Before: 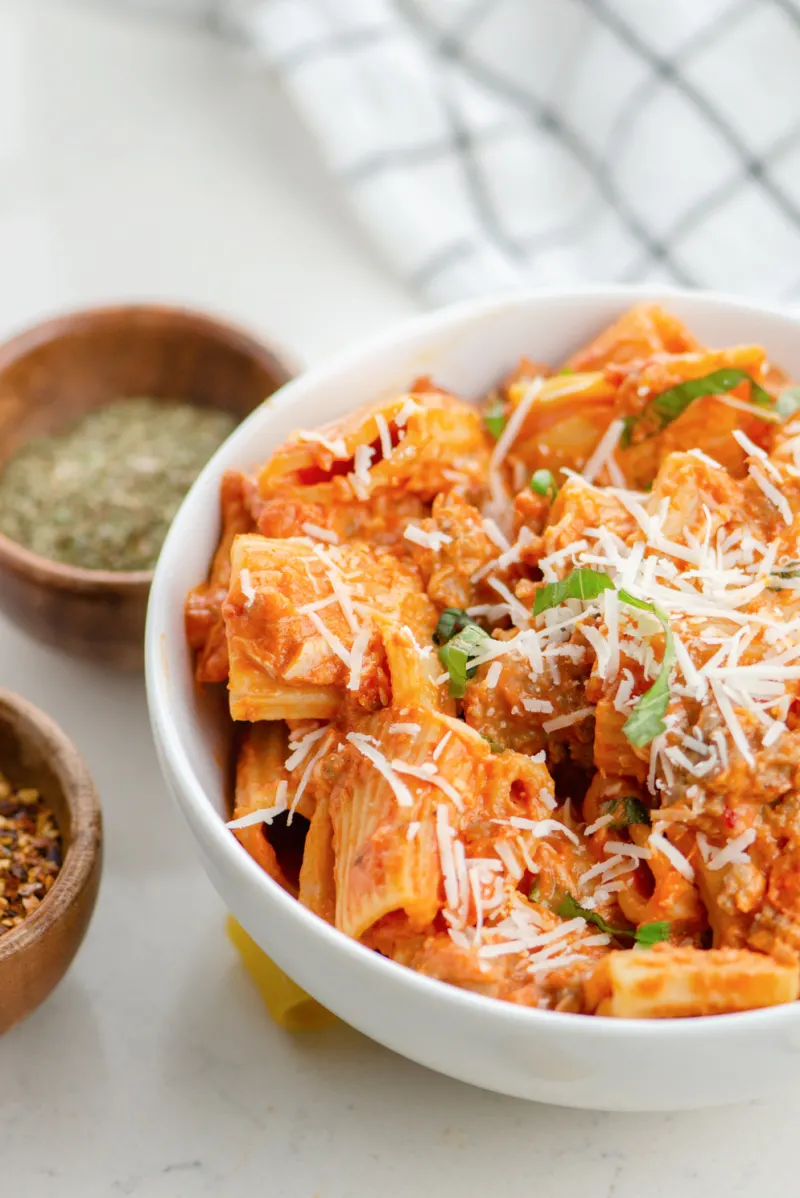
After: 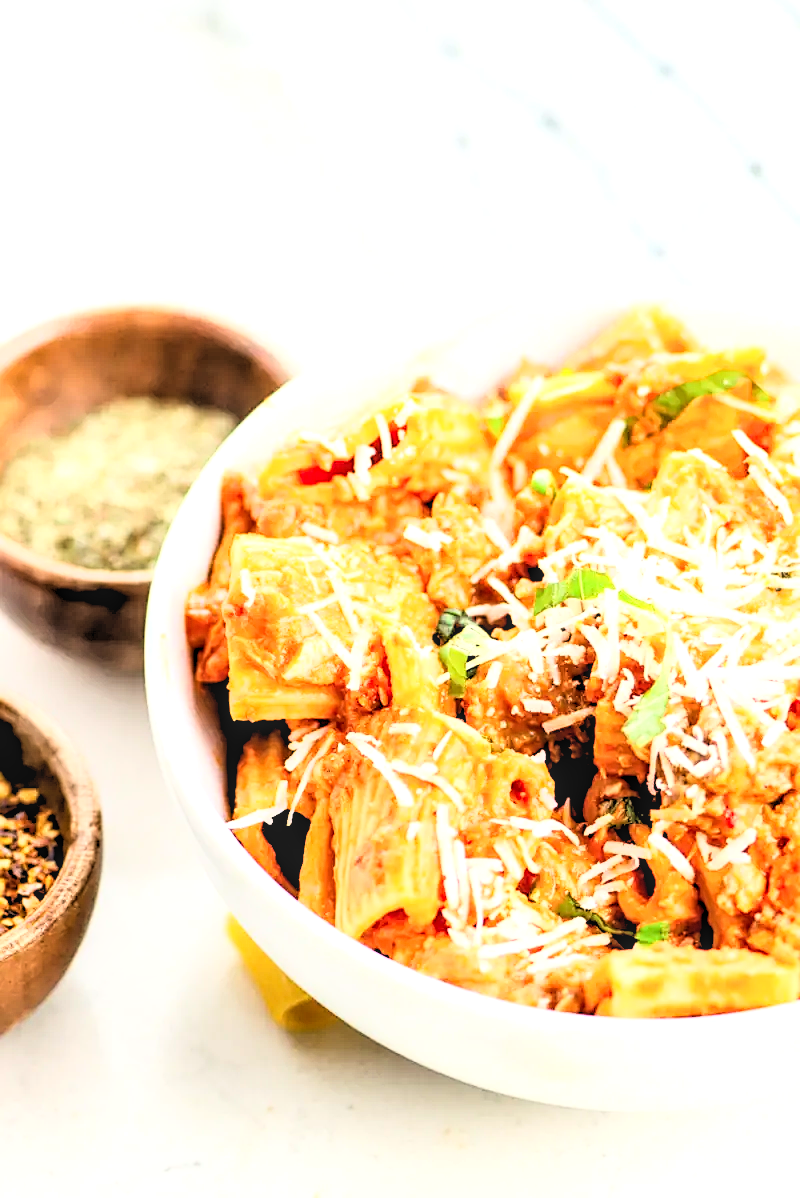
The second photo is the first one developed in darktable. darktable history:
rgb levels: levels [[0.013, 0.434, 0.89], [0, 0.5, 1], [0, 0.5, 1]]
local contrast: on, module defaults
rgb curve: curves: ch0 [(0, 0) (0.21, 0.15) (0.24, 0.21) (0.5, 0.75) (0.75, 0.96) (0.89, 0.99) (1, 1)]; ch1 [(0, 0.02) (0.21, 0.13) (0.25, 0.2) (0.5, 0.67) (0.75, 0.9) (0.89, 0.97) (1, 1)]; ch2 [(0, 0.02) (0.21, 0.13) (0.25, 0.2) (0.5, 0.67) (0.75, 0.9) (0.89, 0.97) (1, 1)], compensate middle gray true
sharpen: on, module defaults
